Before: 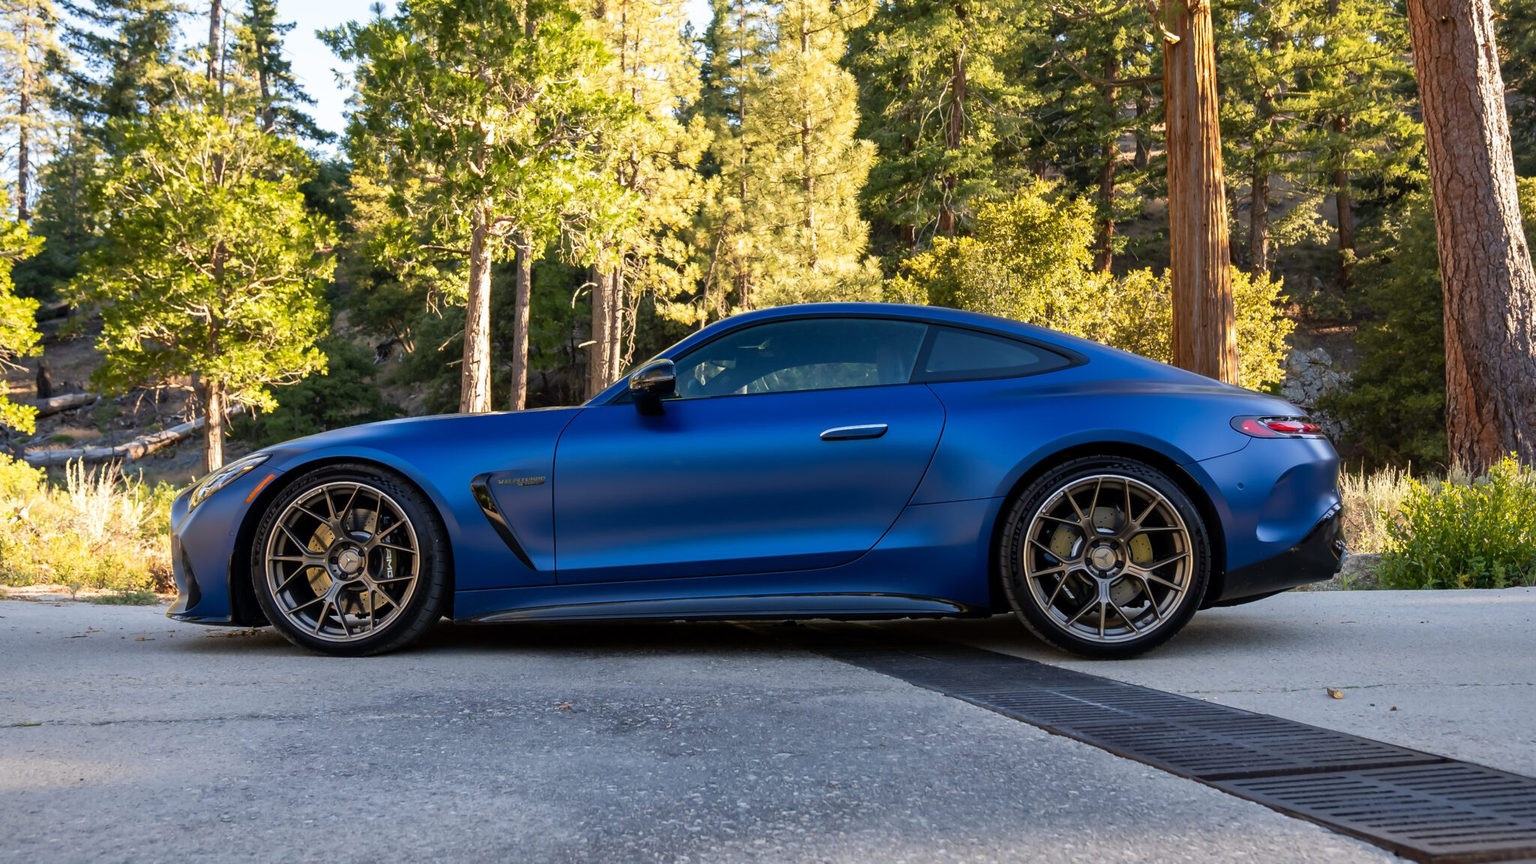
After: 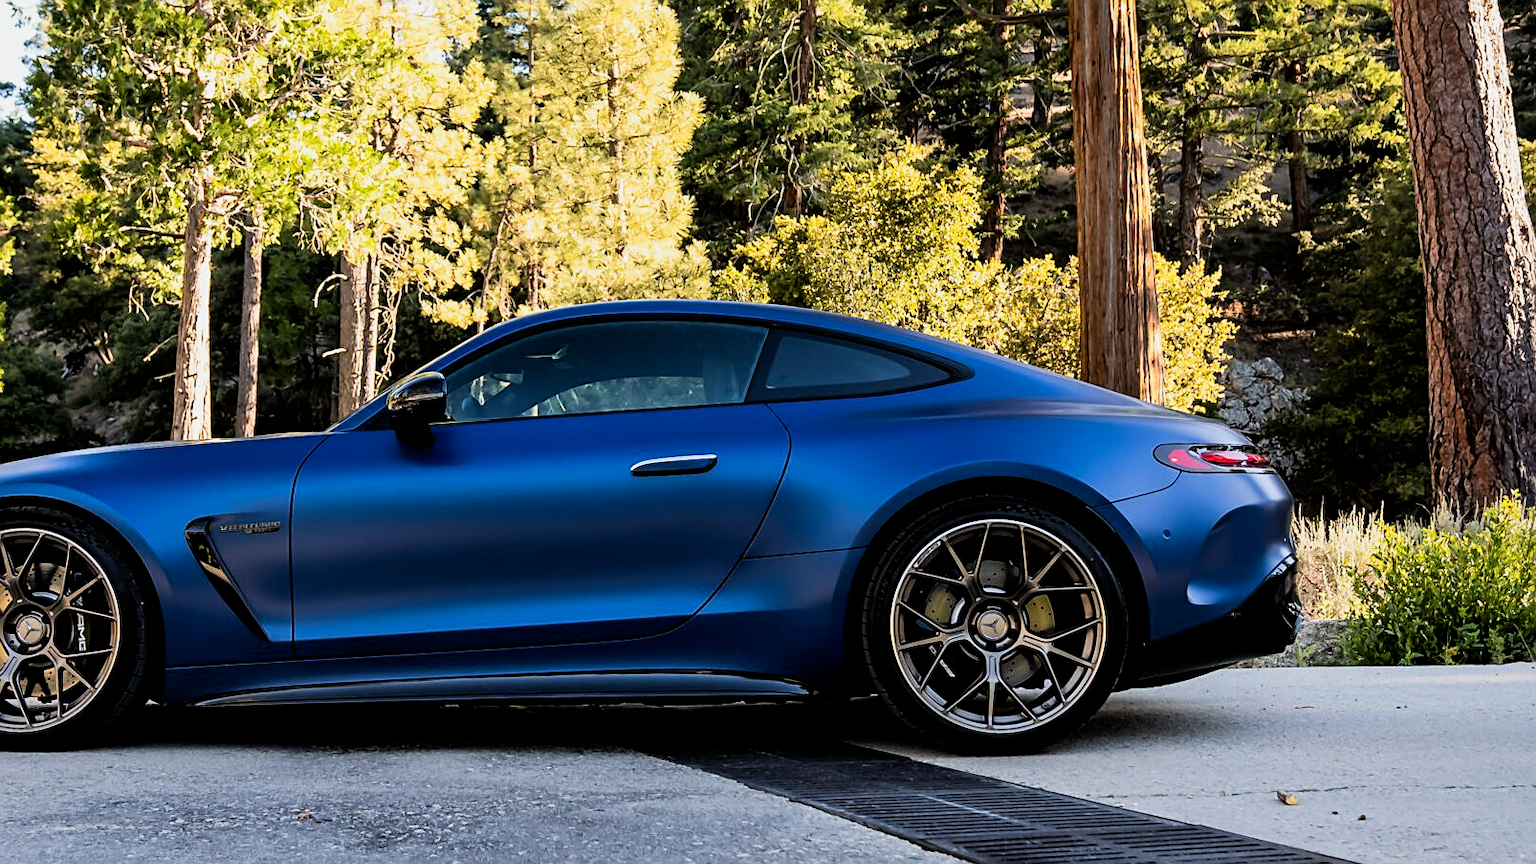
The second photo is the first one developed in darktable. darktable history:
filmic rgb: black relative exposure -5.04 EV, white relative exposure 3.97 EV, threshold 2.98 EV, hardness 2.89, contrast 1.394, highlights saturation mix -30.47%, enable highlight reconstruction true
exposure: black level correction 0.004, exposure 0.387 EV, compensate highlight preservation false
crop and rotate: left 21.196%, top 7.864%, right 0.369%, bottom 13.584%
sharpen: amount 0.49
